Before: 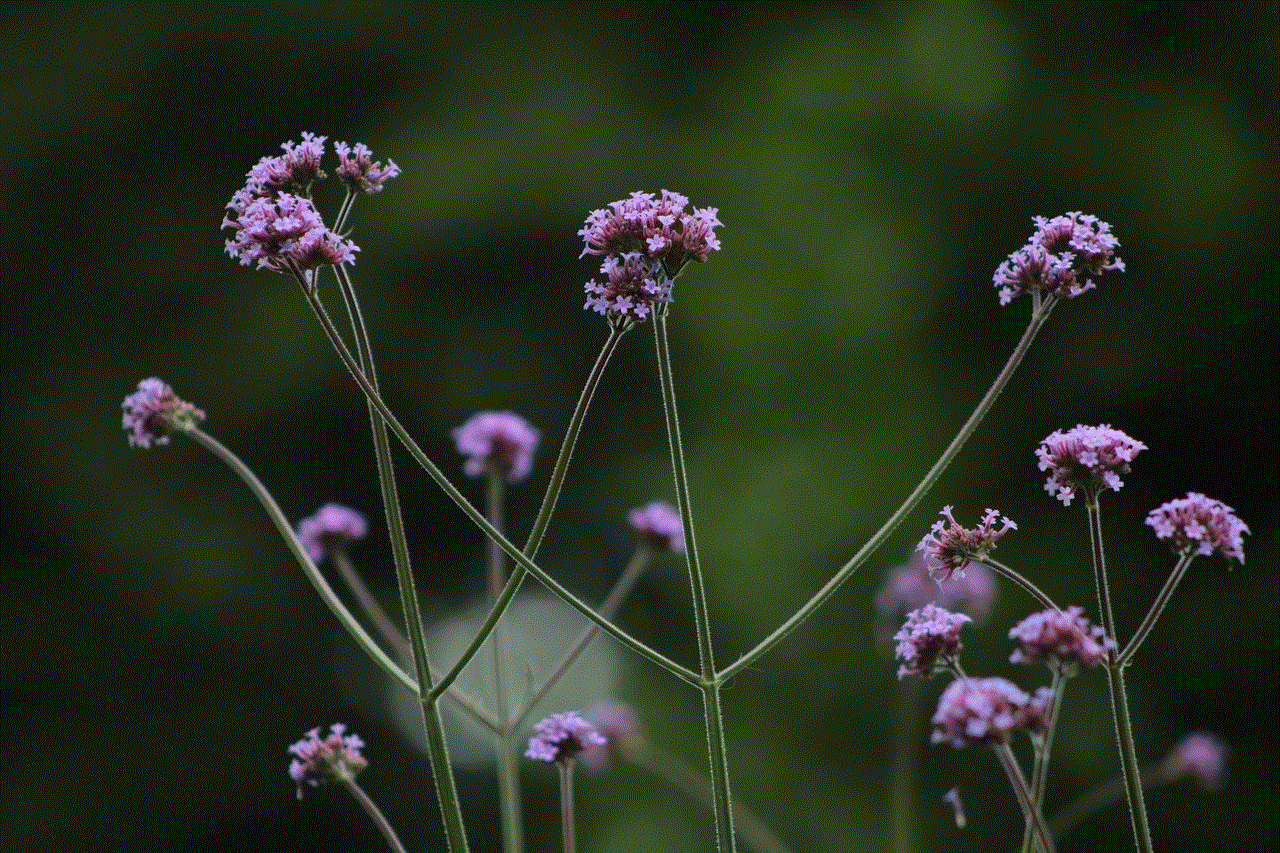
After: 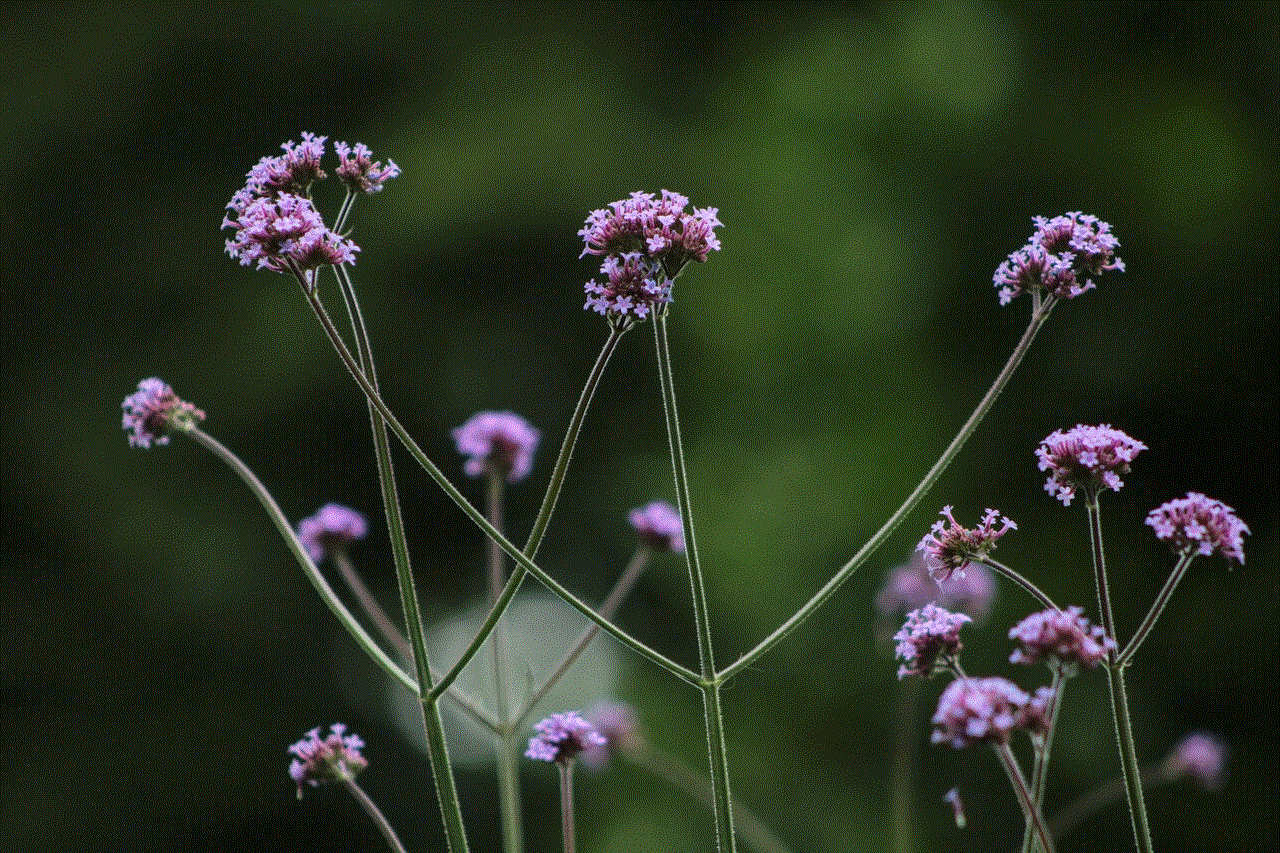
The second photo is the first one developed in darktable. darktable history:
local contrast: detail 140%
vibrance: on, module defaults
